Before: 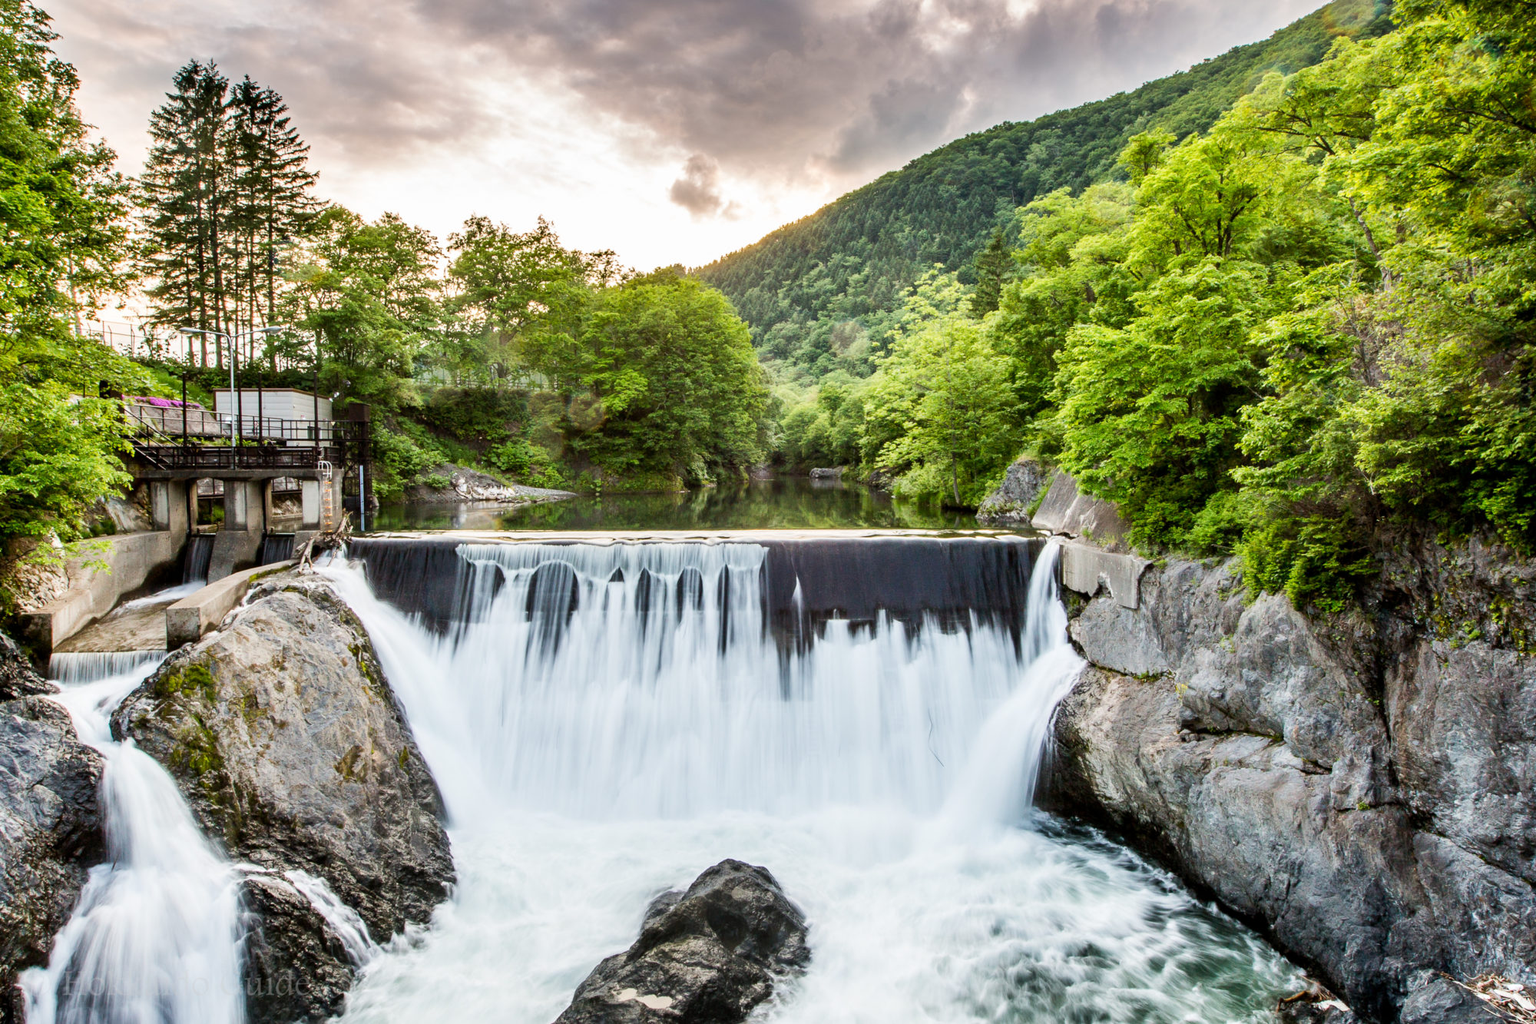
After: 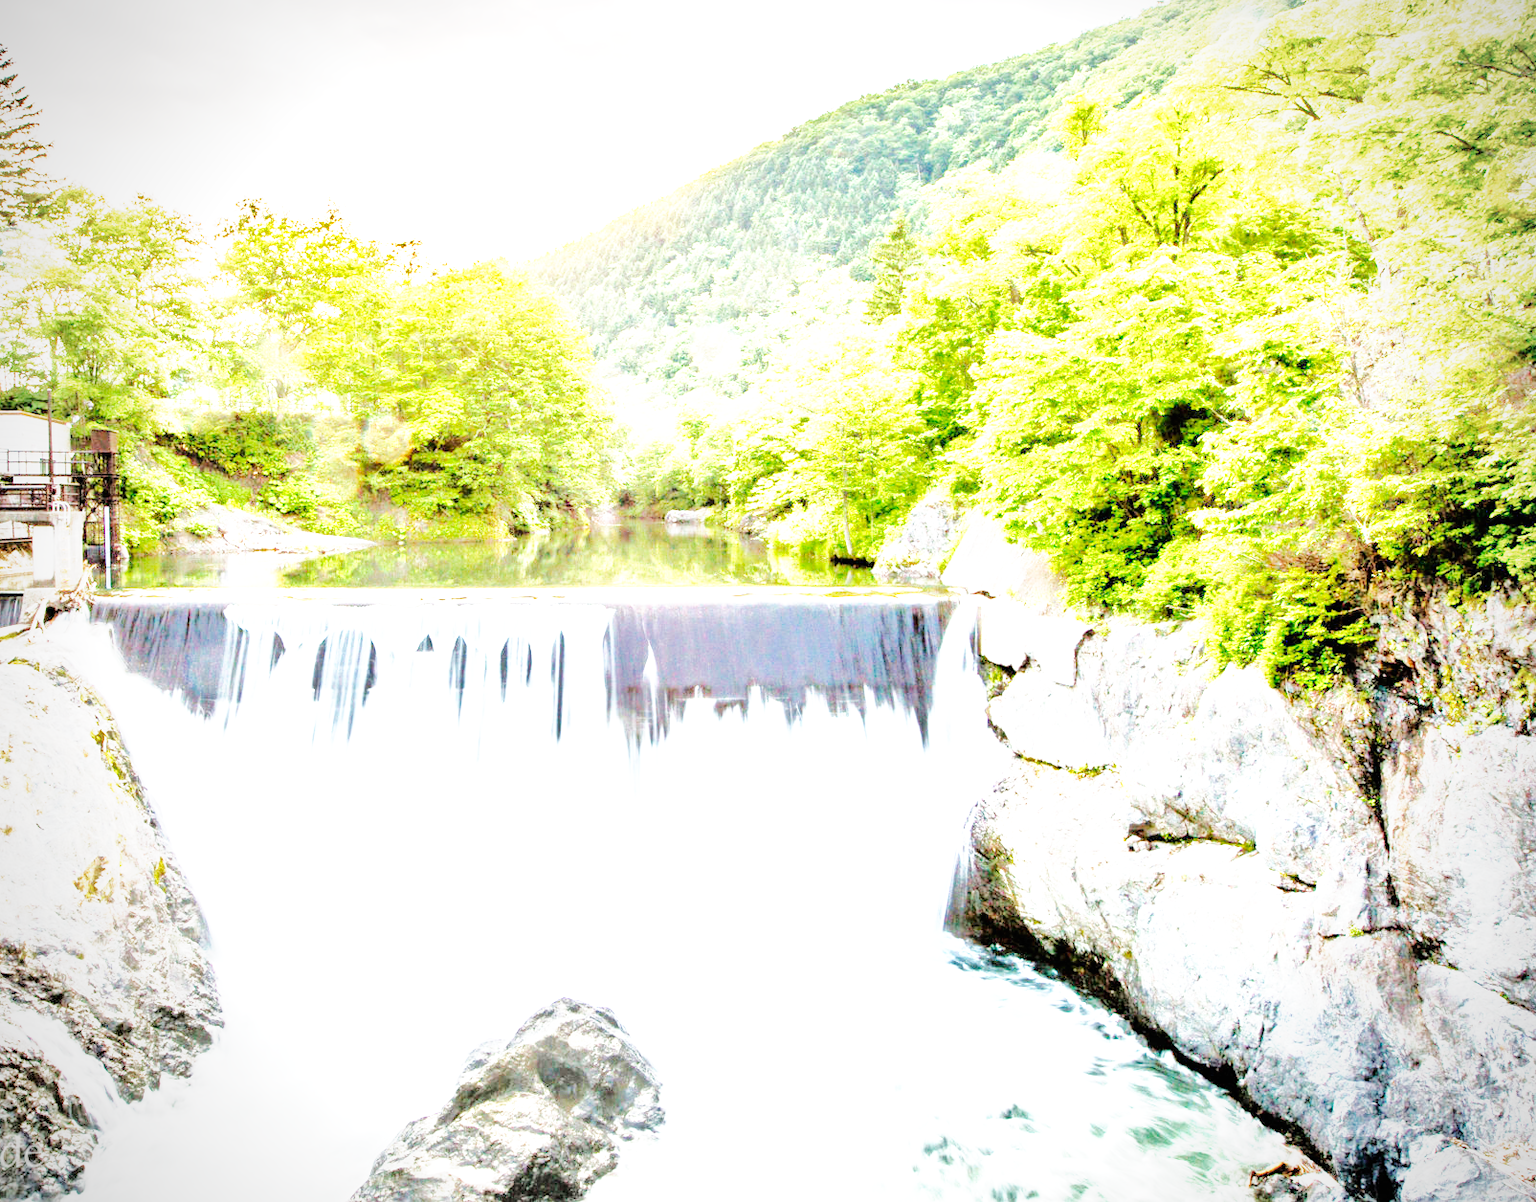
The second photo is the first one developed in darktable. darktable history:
crop and rotate: left 17.959%, top 5.771%, right 1.742%
vignetting: fall-off radius 60.92%
exposure: black level correction 0, exposure 1.9 EV, compensate highlight preservation false
tone equalizer: -7 EV 0.15 EV, -6 EV 0.6 EV, -5 EV 1.15 EV, -4 EV 1.33 EV, -3 EV 1.15 EV, -2 EV 0.6 EV, -1 EV 0.15 EV, mask exposure compensation -0.5 EV
base curve: curves: ch0 [(0, 0) (0.007, 0.004) (0.027, 0.03) (0.046, 0.07) (0.207, 0.54) (0.442, 0.872) (0.673, 0.972) (1, 1)], preserve colors none
